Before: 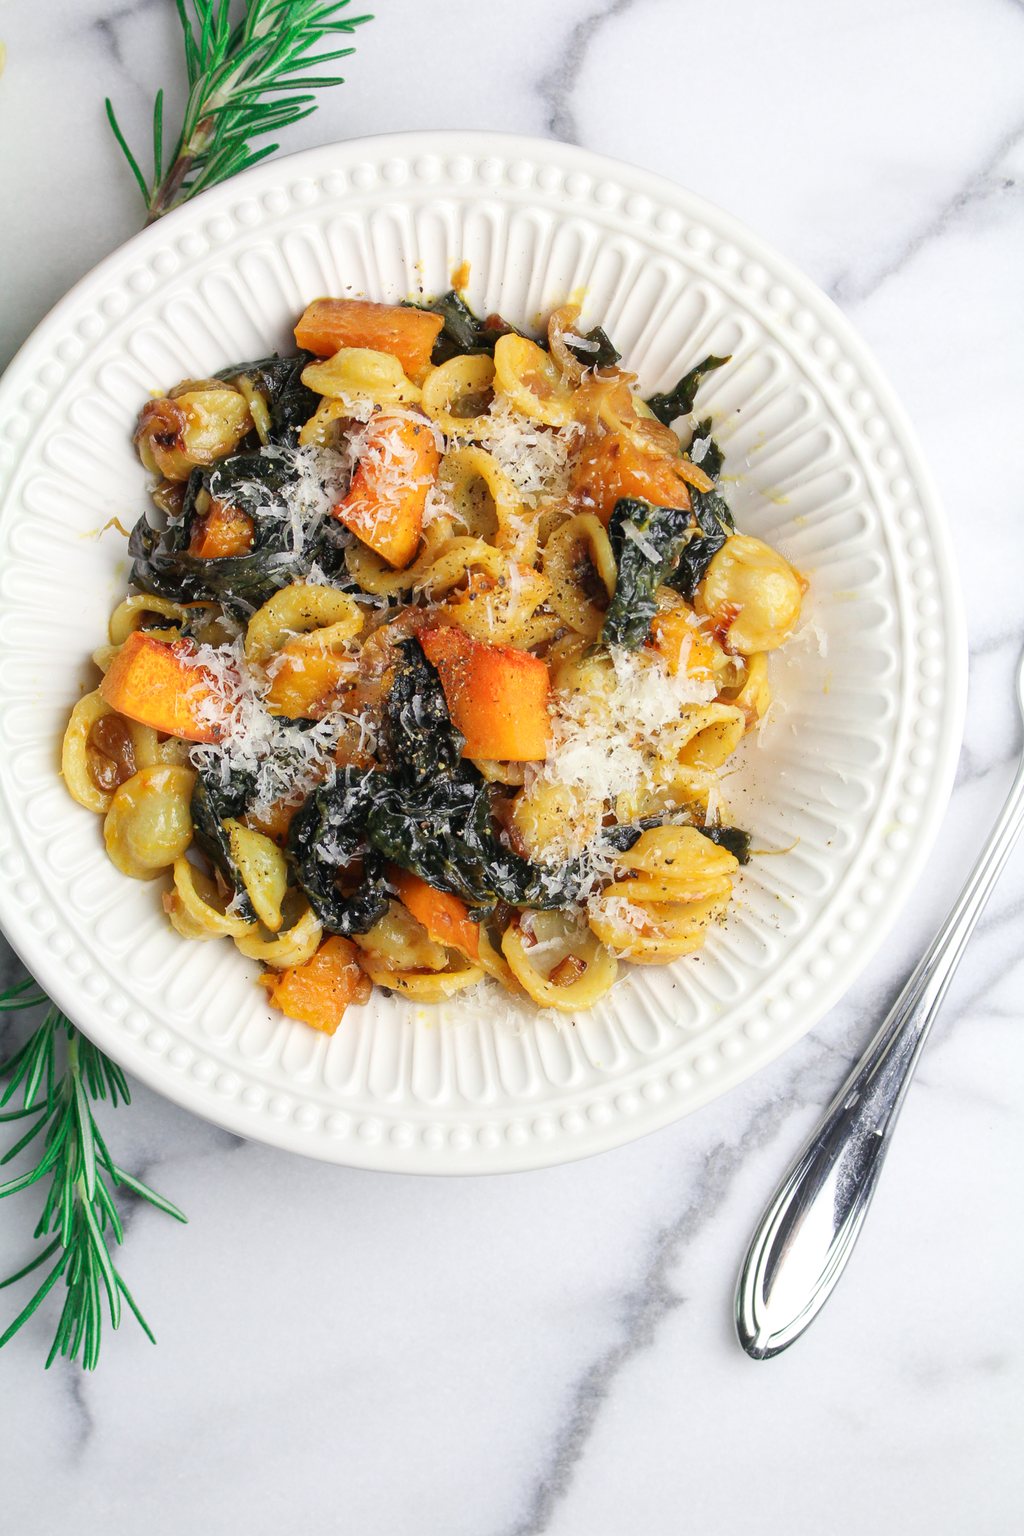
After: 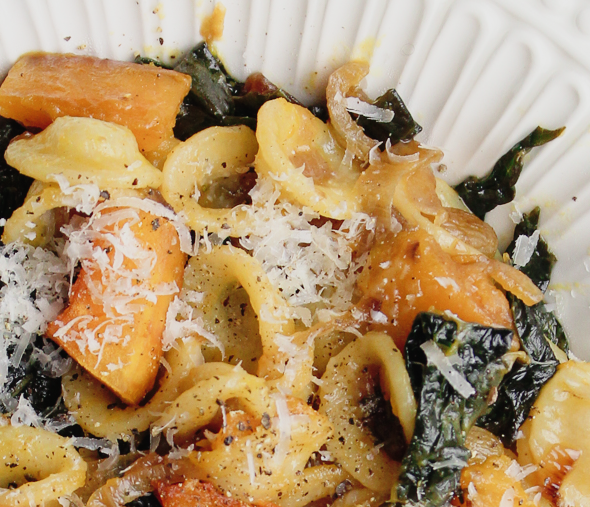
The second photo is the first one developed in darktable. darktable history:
color correction: highlights b* -0.002, saturation 0.796
tone curve: curves: ch0 [(0, 0.009) (0.105, 0.054) (0.195, 0.132) (0.289, 0.278) (0.384, 0.391) (0.513, 0.53) (0.66, 0.667) (0.895, 0.863) (1, 0.919)]; ch1 [(0, 0) (0.161, 0.092) (0.35, 0.33) (0.403, 0.395) (0.456, 0.469) (0.502, 0.499) (0.519, 0.514) (0.576, 0.584) (0.642, 0.658) (0.701, 0.742) (1, 0.942)]; ch2 [(0, 0) (0.371, 0.362) (0.437, 0.437) (0.501, 0.5) (0.53, 0.528) (0.569, 0.564) (0.619, 0.58) (0.883, 0.752) (1, 0.929)], preserve colors none
crop: left 29.048%, top 16.833%, right 26.665%, bottom 57.789%
